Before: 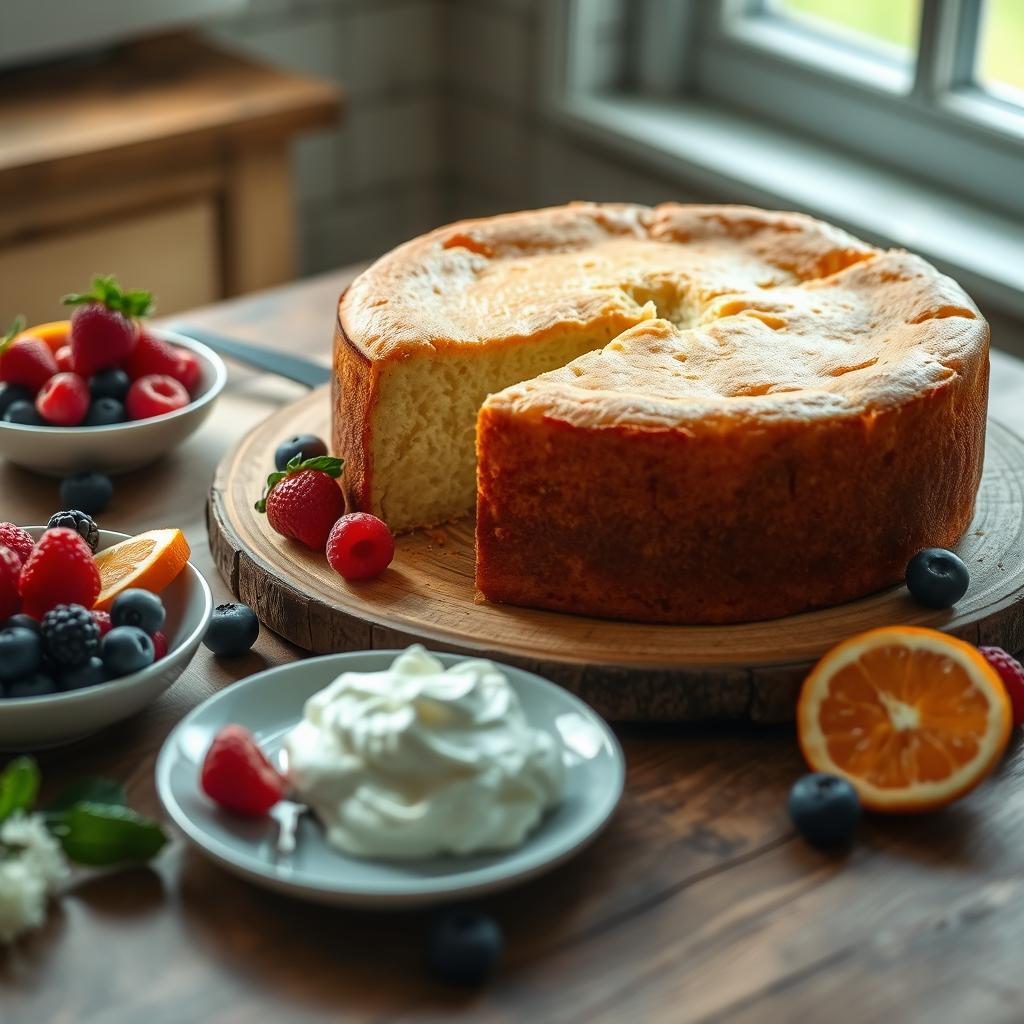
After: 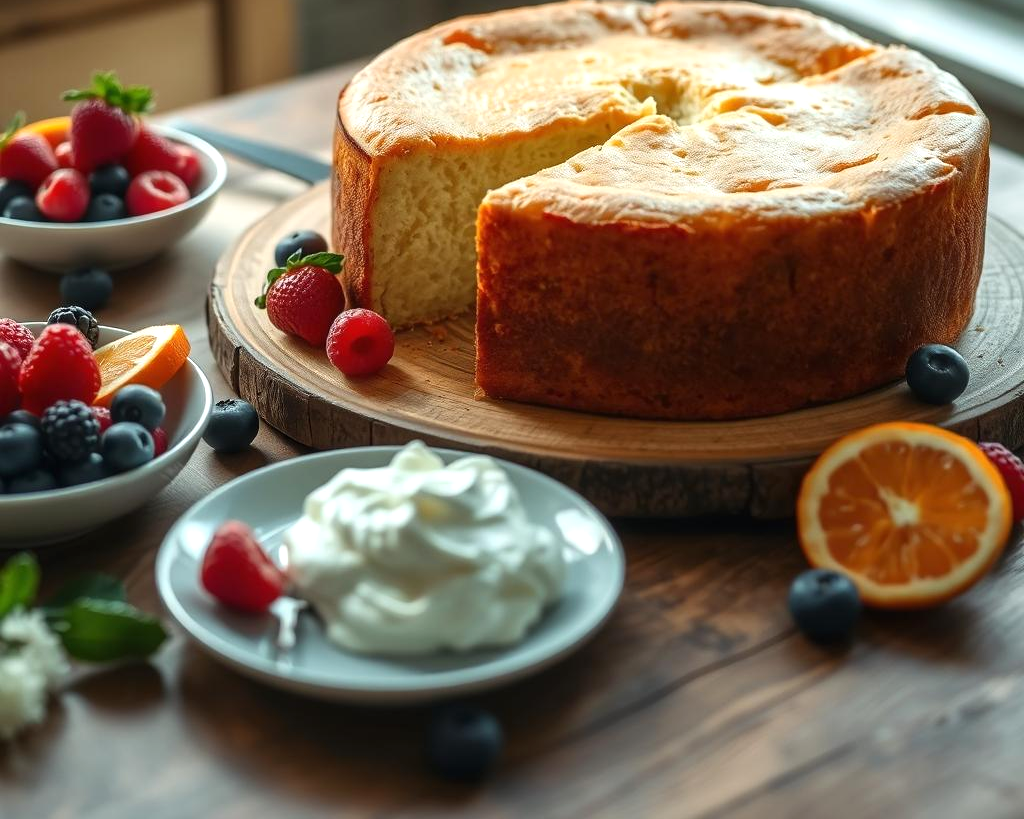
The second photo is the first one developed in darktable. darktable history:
exposure: exposure 0.2 EV, compensate highlight preservation false
crop and rotate: top 19.998%
